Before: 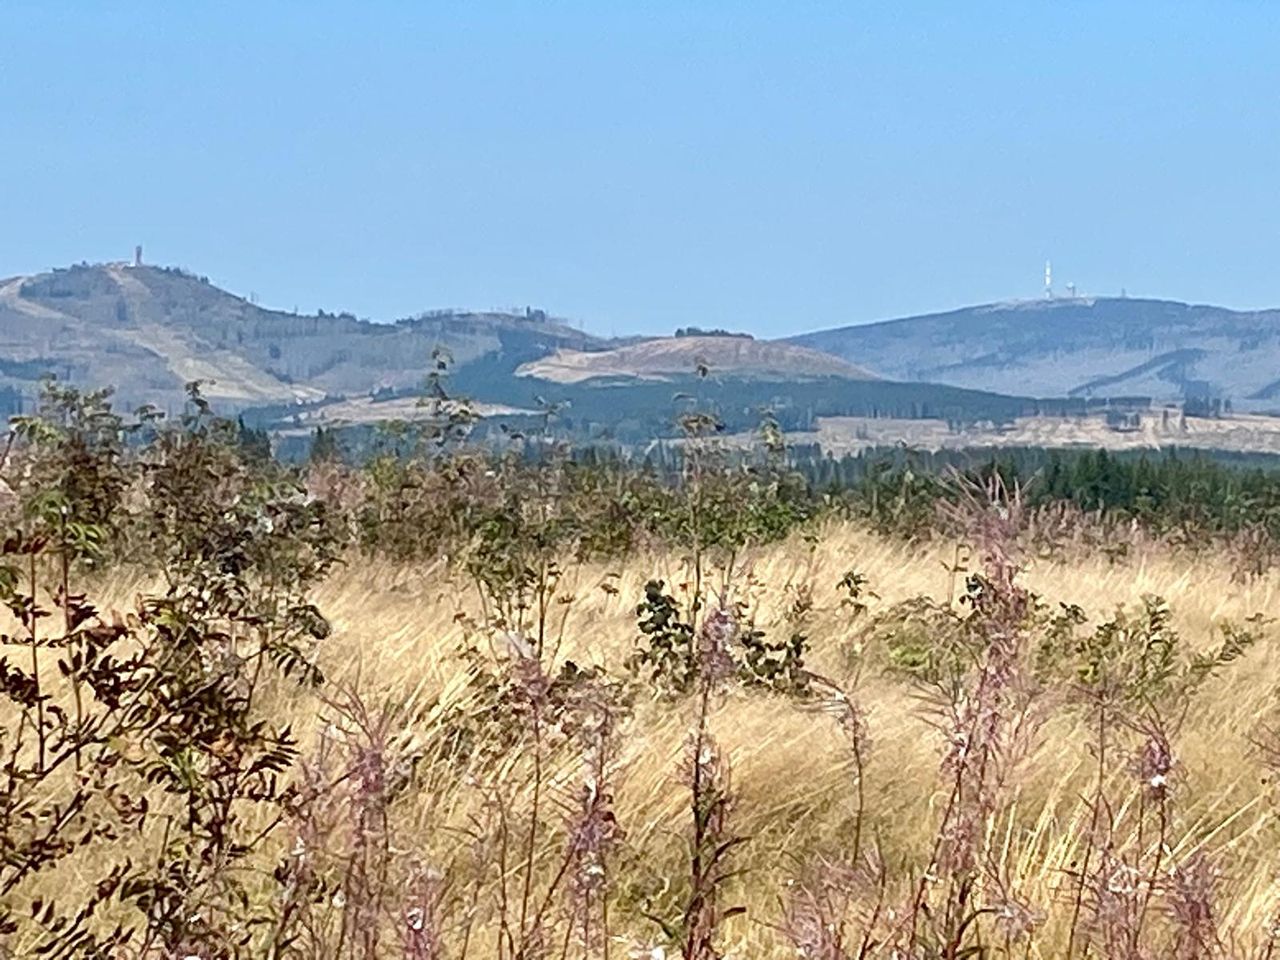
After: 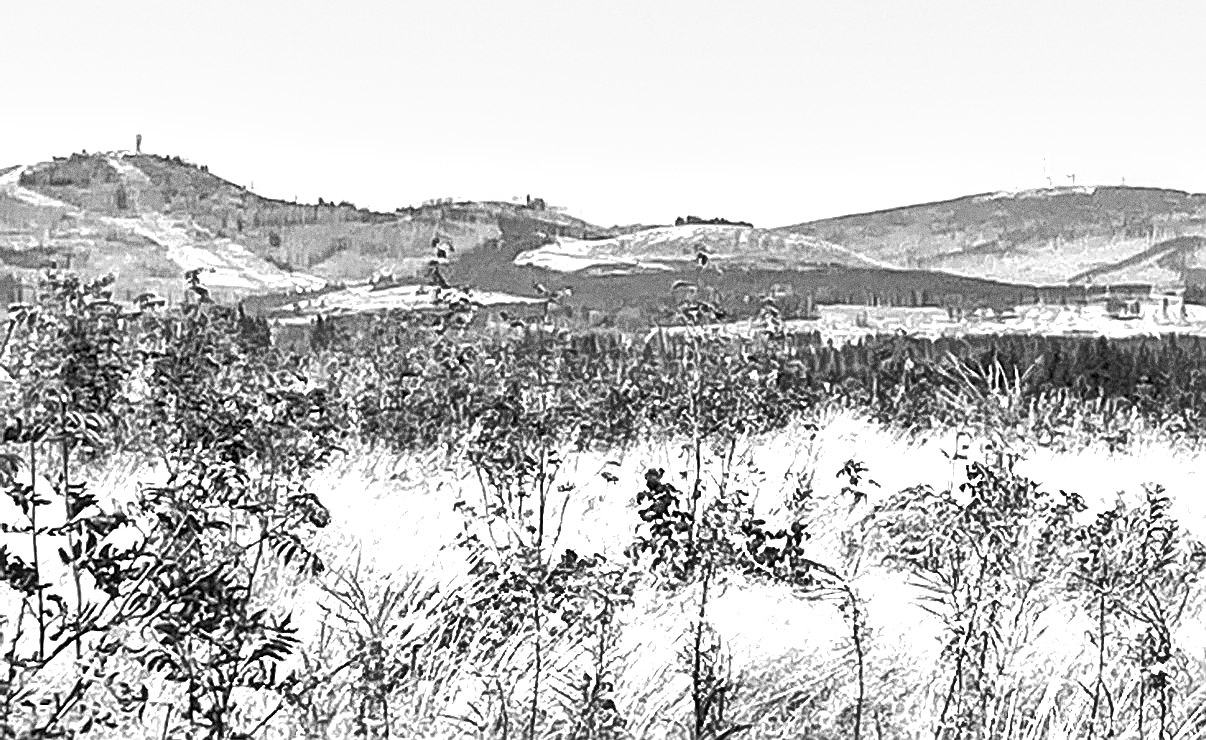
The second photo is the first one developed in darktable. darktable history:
color correction: highlights a* -2.73, highlights b* -2.09, shadows a* 2.41, shadows b* 2.73
crop and rotate: angle 0.03°, top 11.643%, right 5.651%, bottom 11.189%
sharpen: on, module defaults
exposure: black level correction 0, exposure 1.173 EV, compensate exposure bias true, compensate highlight preservation false
local contrast: highlights 99%, shadows 86%, detail 160%, midtone range 0.2
monochrome: a -6.99, b 35.61, size 1.4
grain: coarseness 0.47 ISO
shadows and highlights: soften with gaussian
